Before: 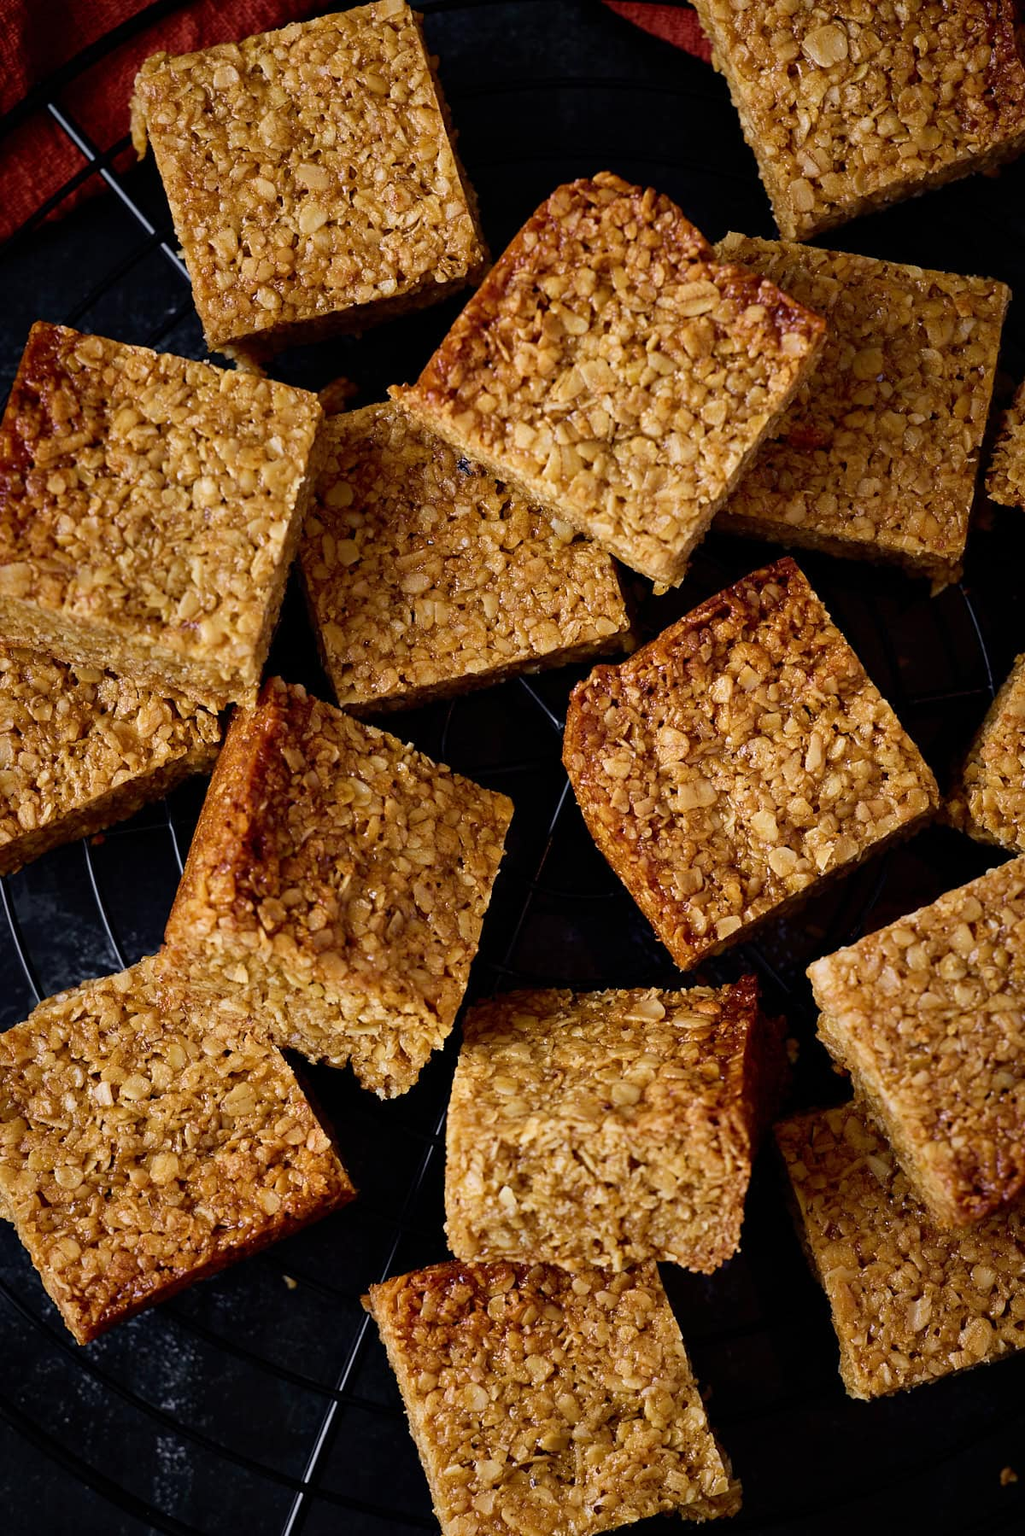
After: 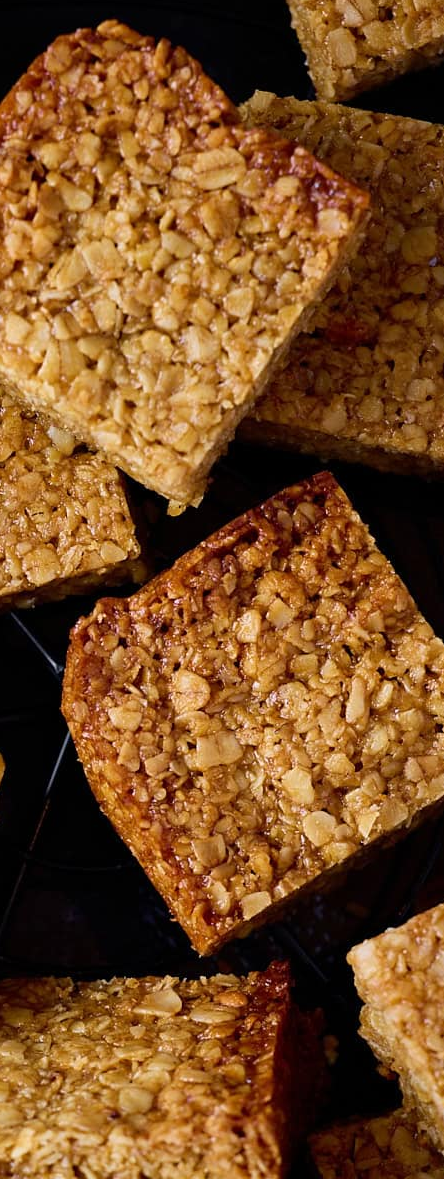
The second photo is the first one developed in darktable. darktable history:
crop and rotate: left 49.78%, top 10.099%, right 13.208%, bottom 24.35%
